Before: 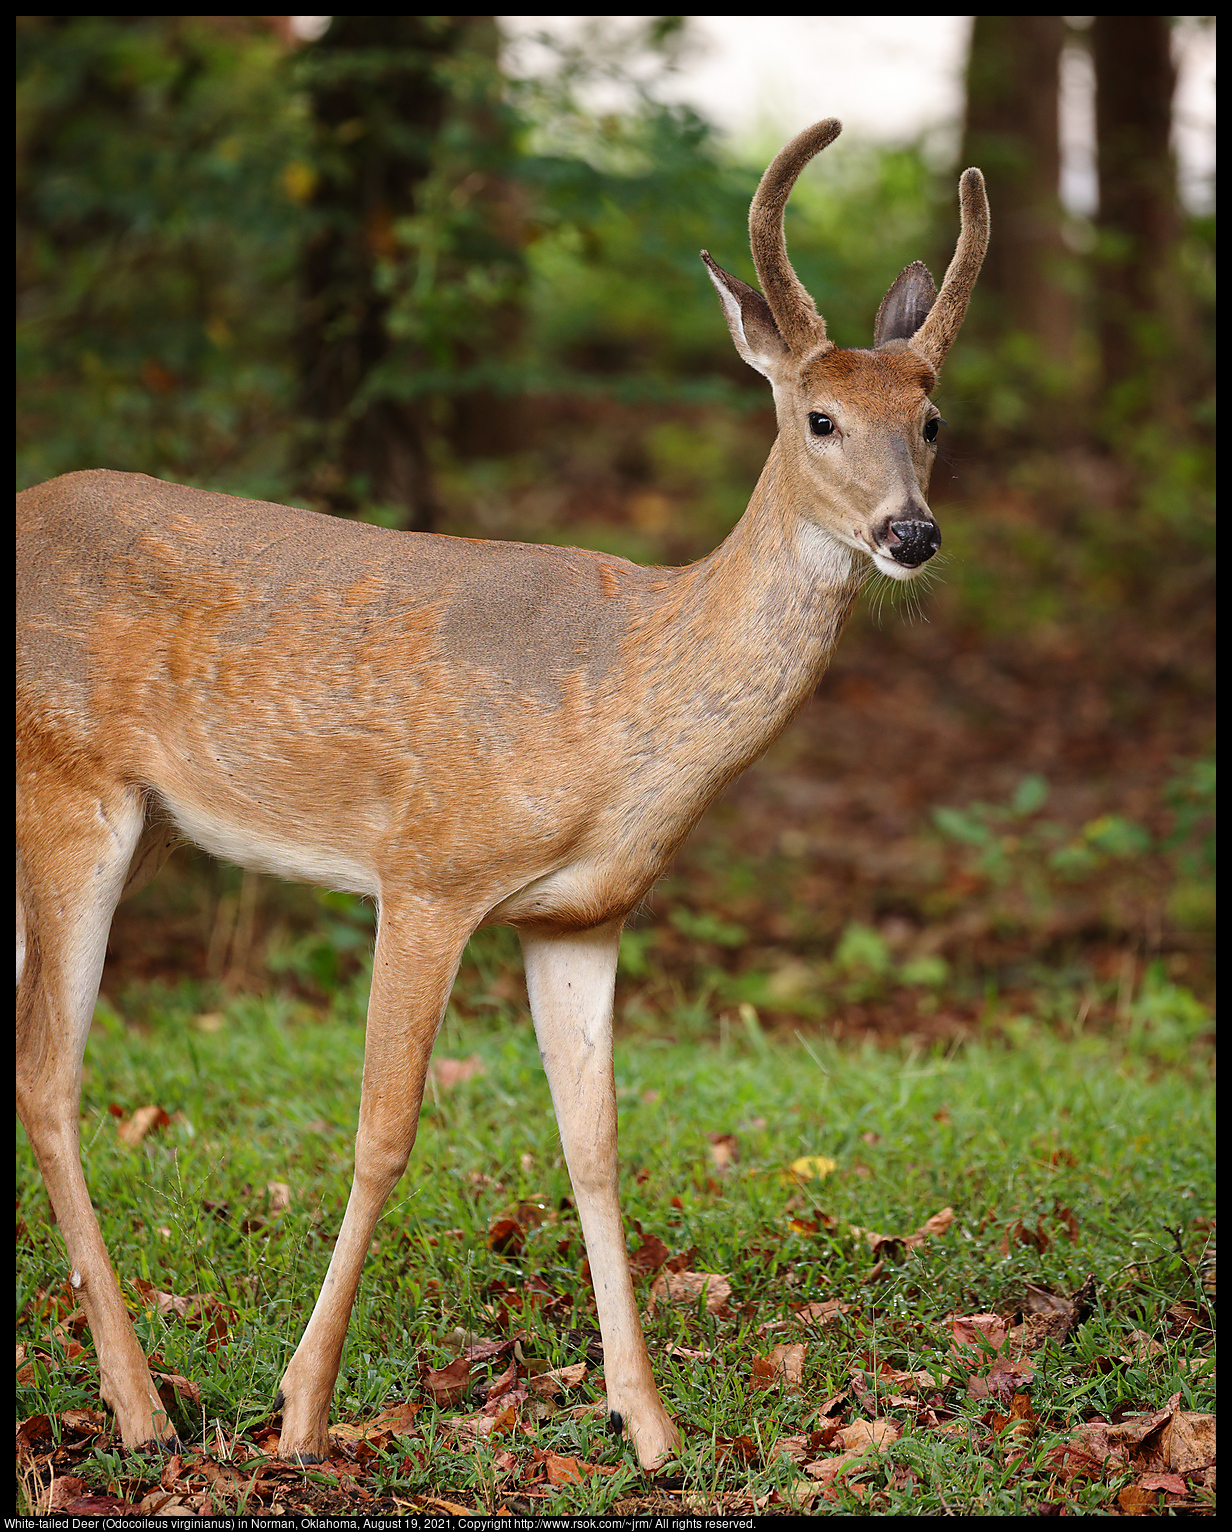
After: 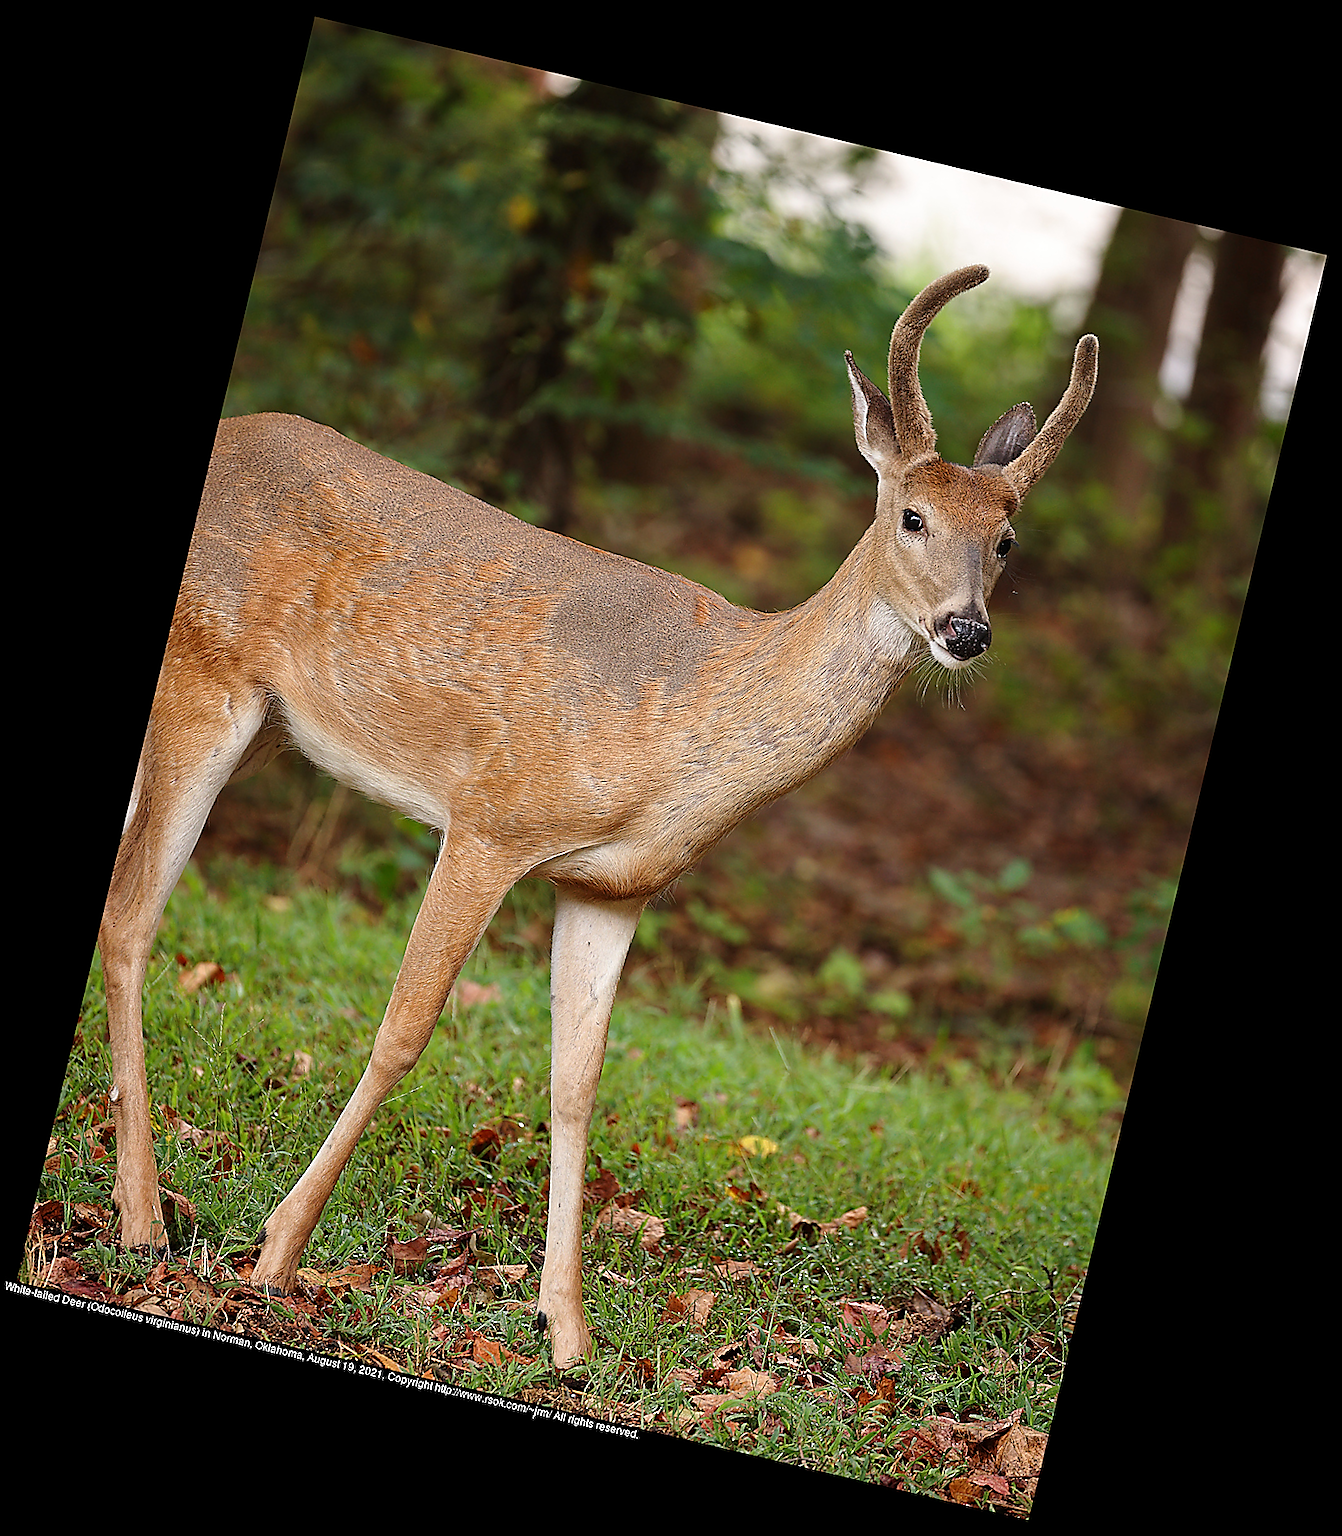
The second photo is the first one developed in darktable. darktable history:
sharpen: radius 1.4, amount 1.25, threshold 0.7
rotate and perspective: rotation 13.27°, automatic cropping off
